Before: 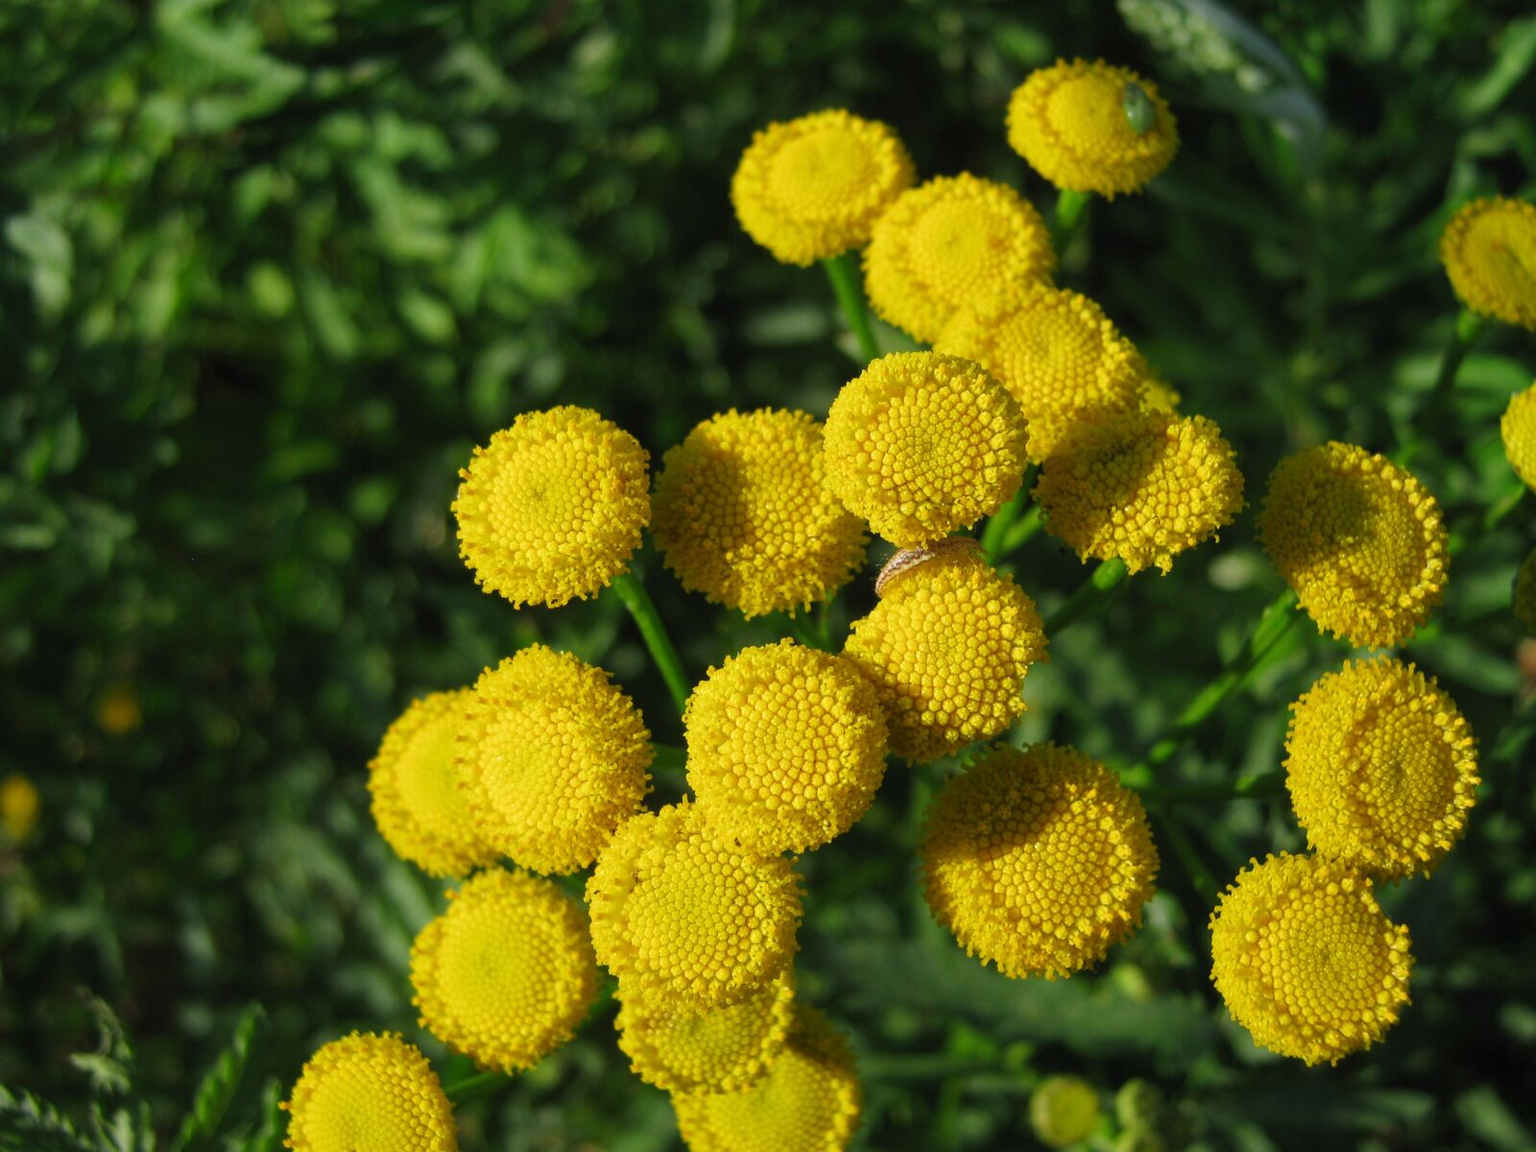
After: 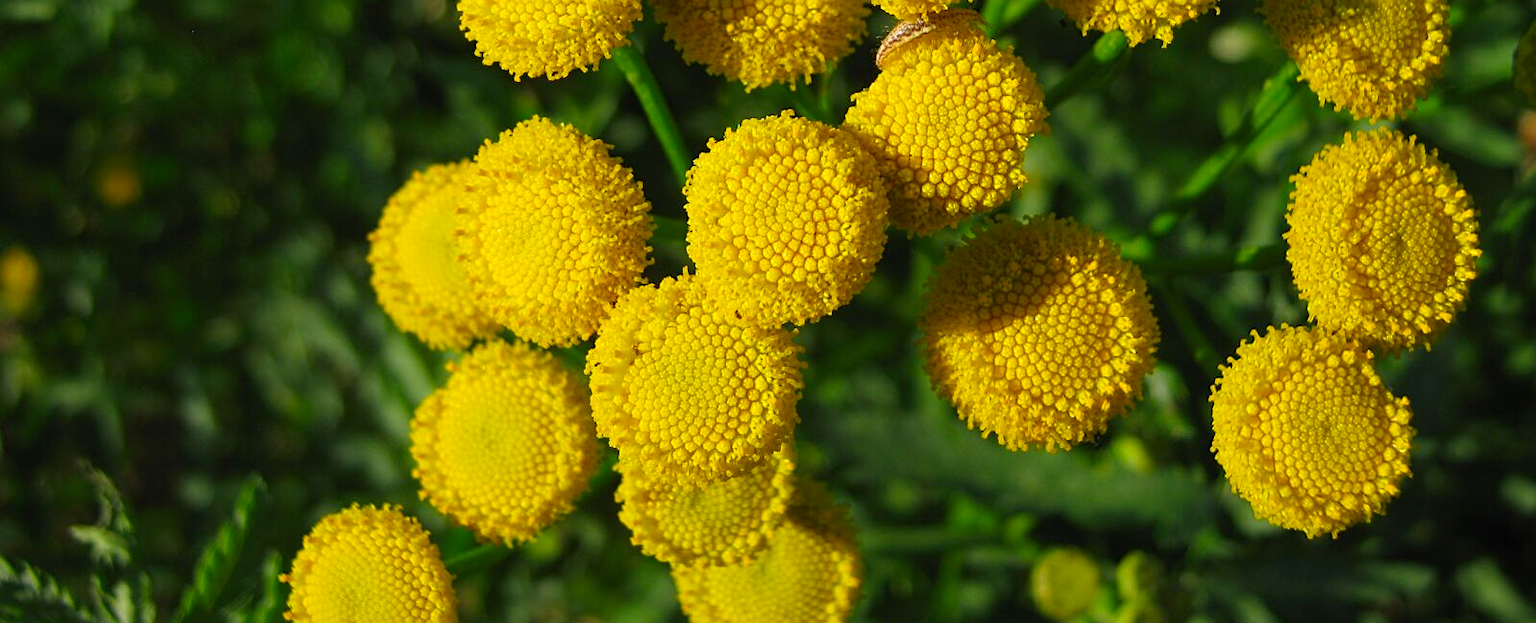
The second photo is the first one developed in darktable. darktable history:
sharpen: on, module defaults
crop and rotate: top 45.87%, right 0.055%
color correction: highlights a* 3.18, highlights b* 1.84, saturation 1.21
